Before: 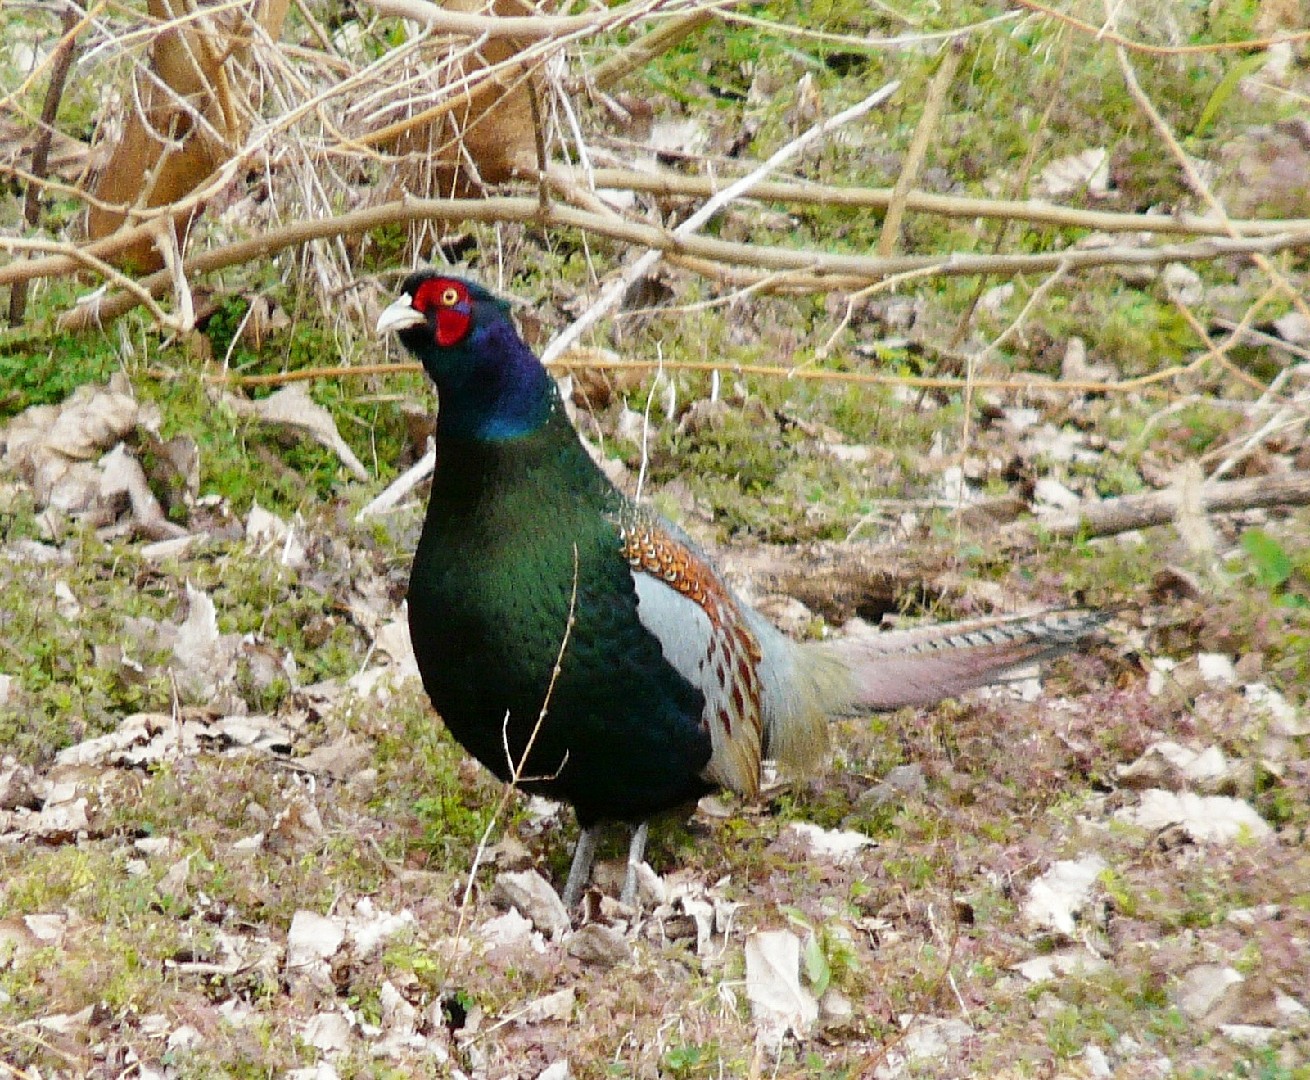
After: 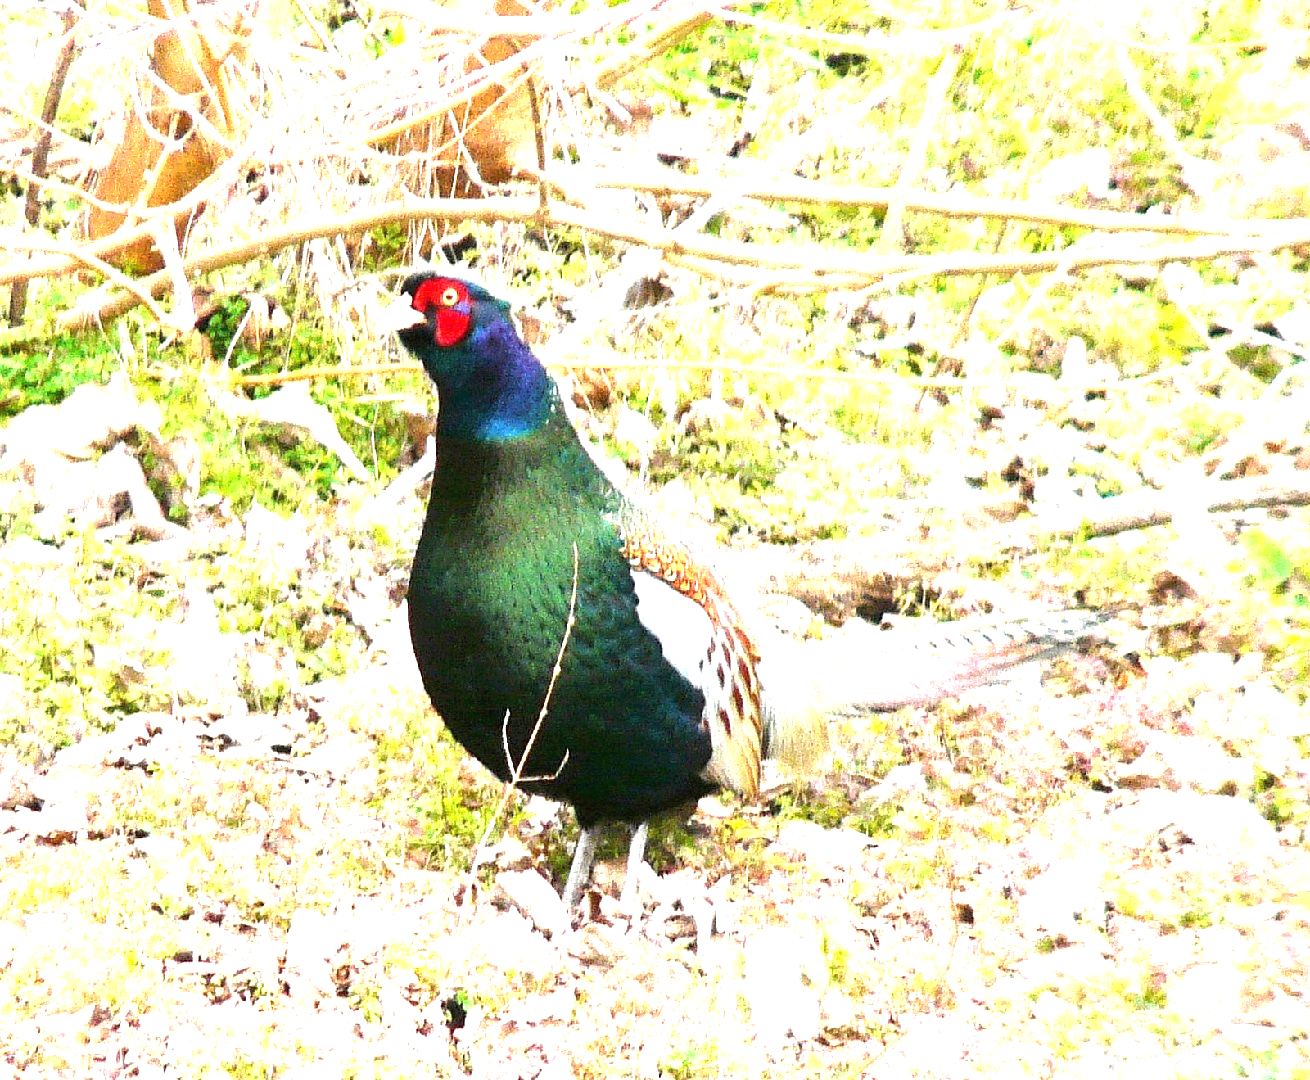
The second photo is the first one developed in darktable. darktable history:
exposure: black level correction 0, exposure 1.999 EV, compensate highlight preservation false
